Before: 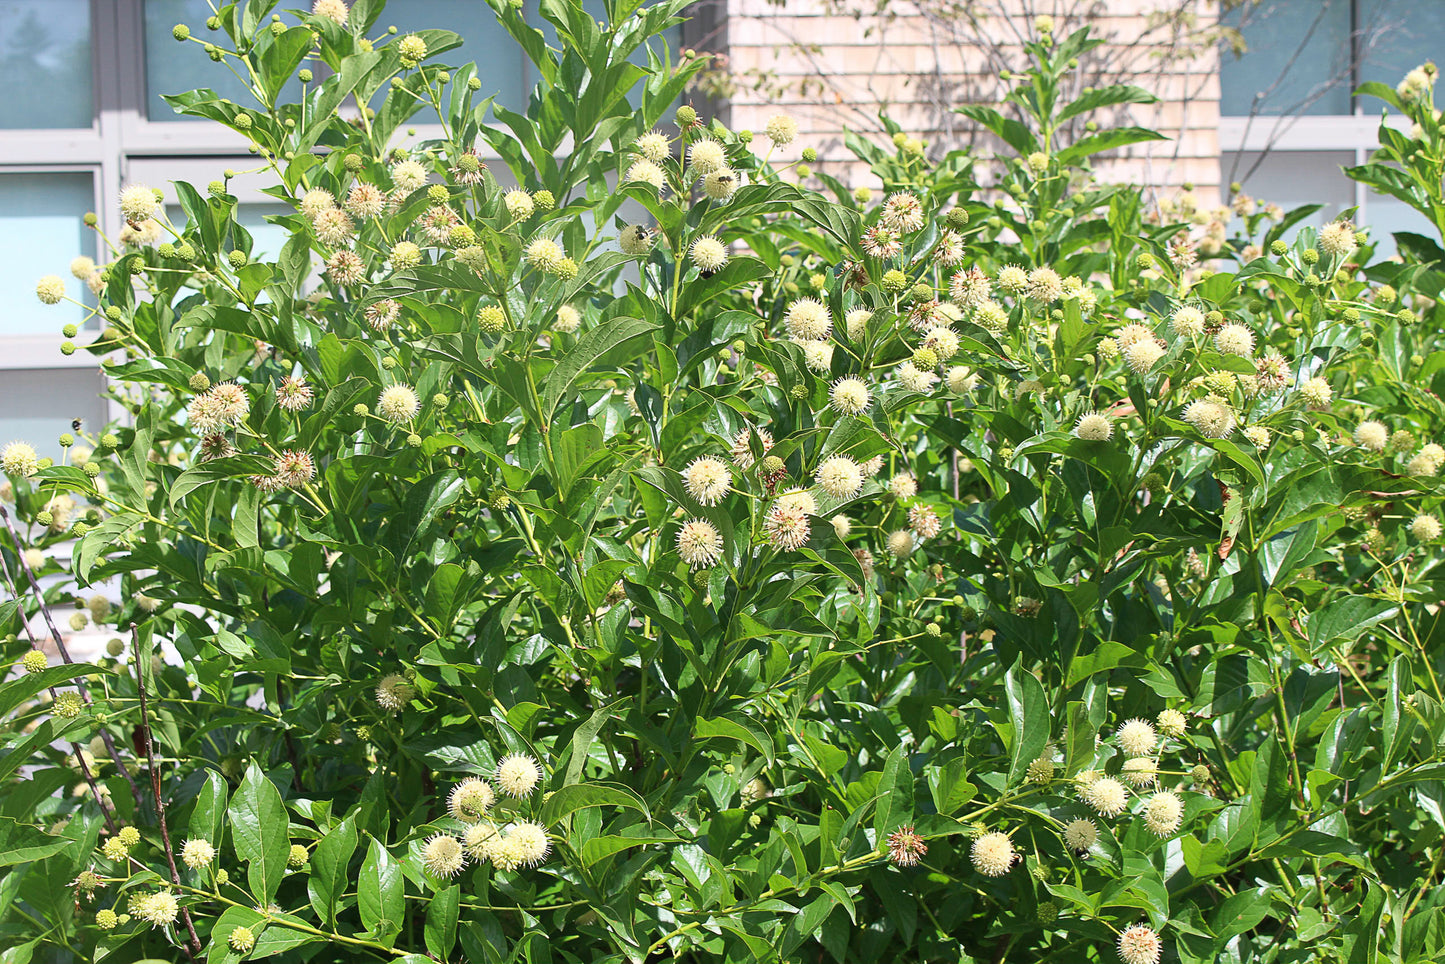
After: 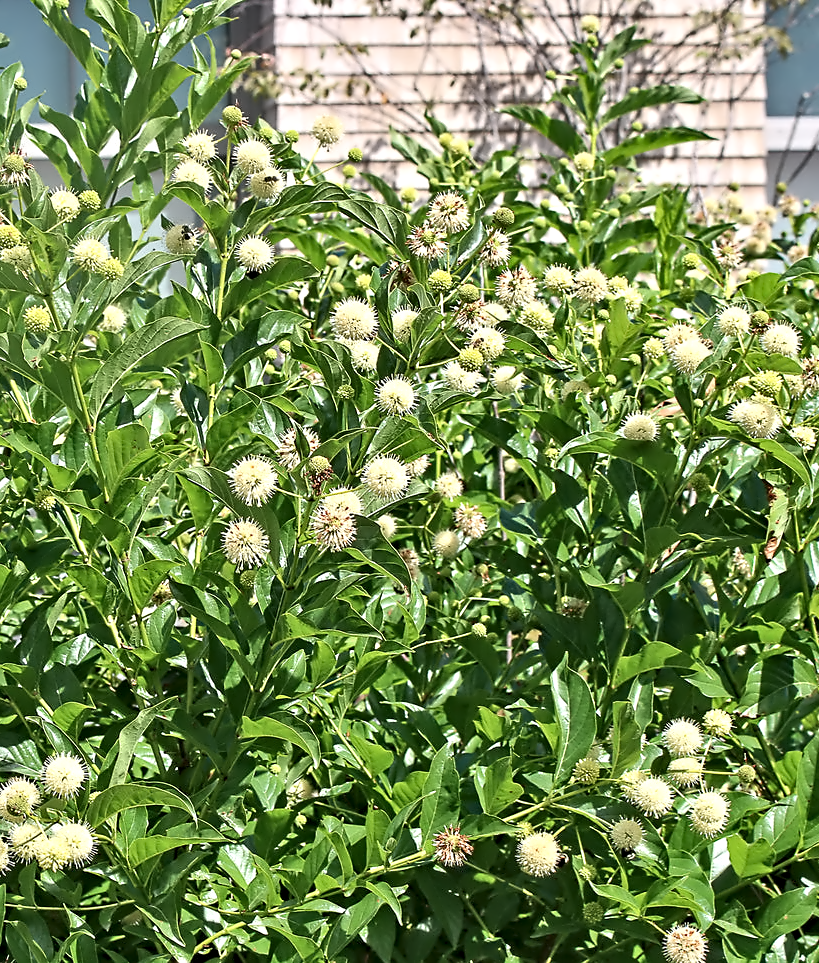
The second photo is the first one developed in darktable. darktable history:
contrast equalizer: octaves 7, y [[0.5, 0.542, 0.583, 0.625, 0.667, 0.708], [0.5 ×6], [0.5 ×6], [0, 0.033, 0.067, 0.1, 0.133, 0.167], [0, 0.05, 0.1, 0.15, 0.2, 0.25]]
crop: left 31.426%, top 0.013%, right 11.608%
shadows and highlights: highlights color adjustment 32.33%, low approximation 0.01, soften with gaussian
